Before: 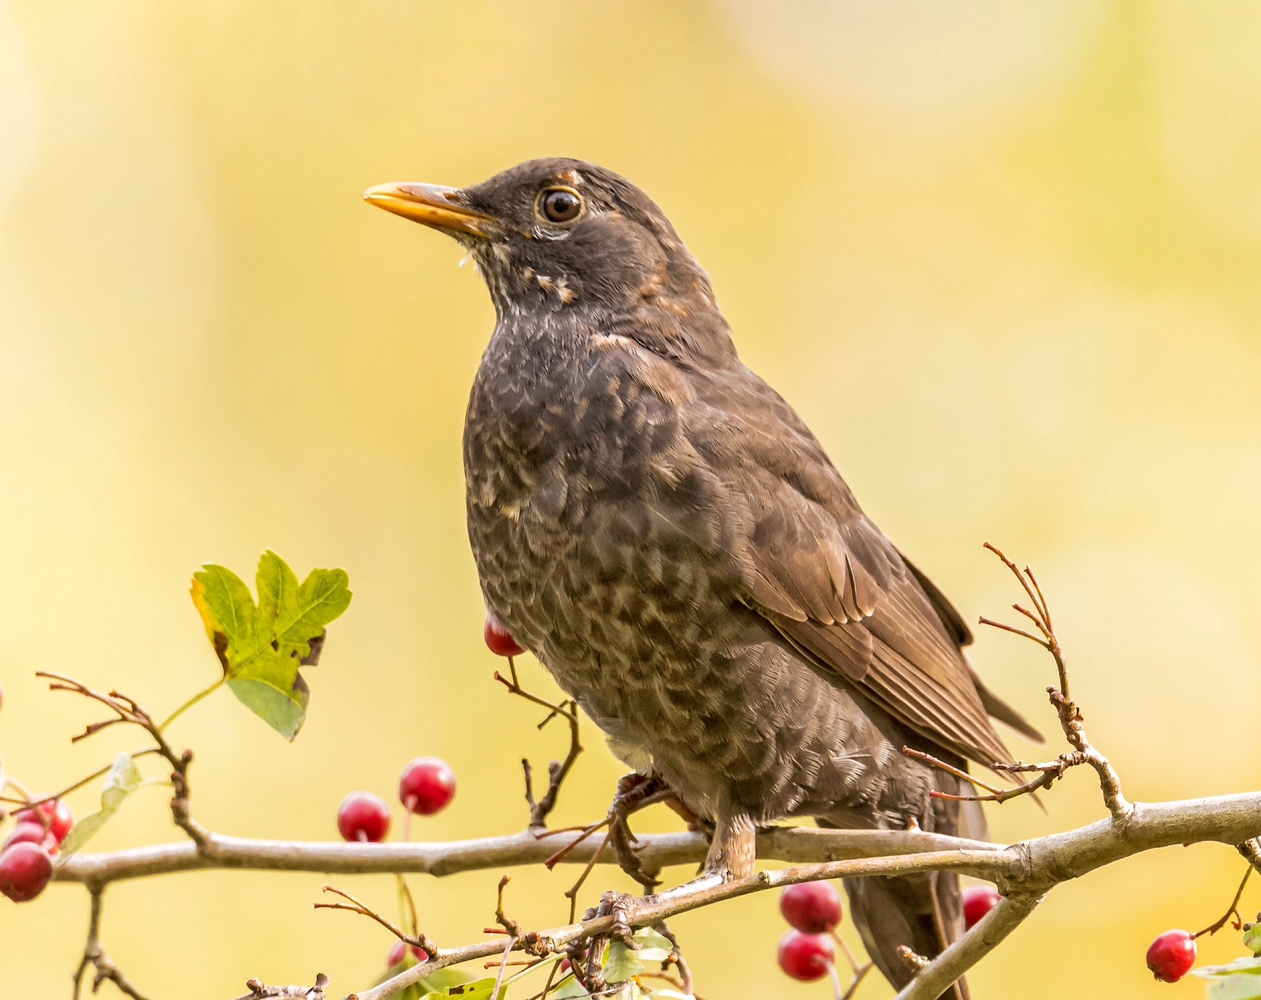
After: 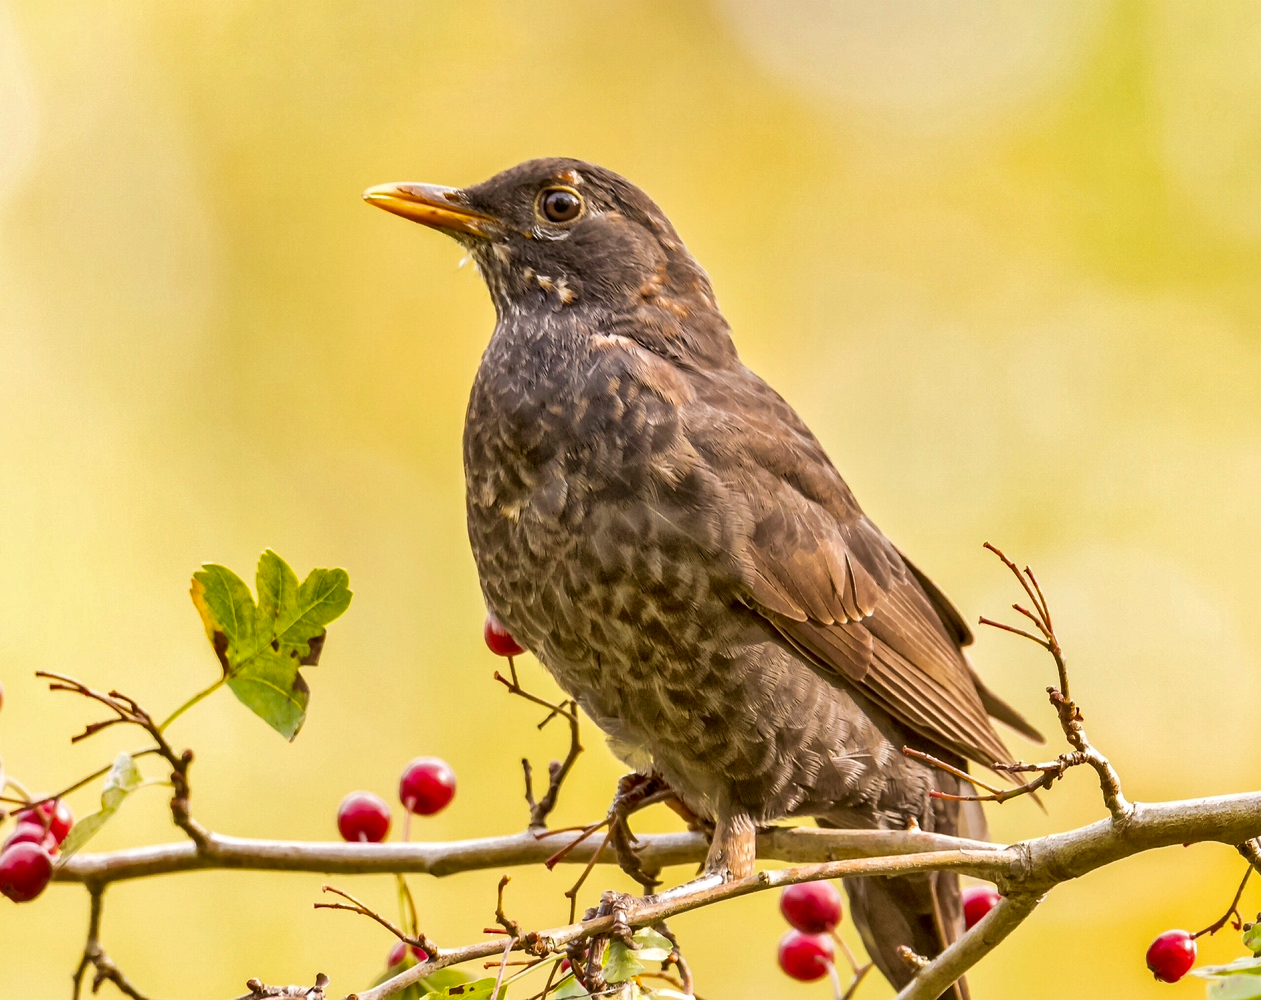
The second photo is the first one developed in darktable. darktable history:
shadows and highlights: shadows 47.29, highlights -41.63, soften with gaussian
local contrast: mode bilateral grid, contrast 20, coarseness 50, detail 120%, midtone range 0.2
contrast brightness saturation: saturation 0.176
